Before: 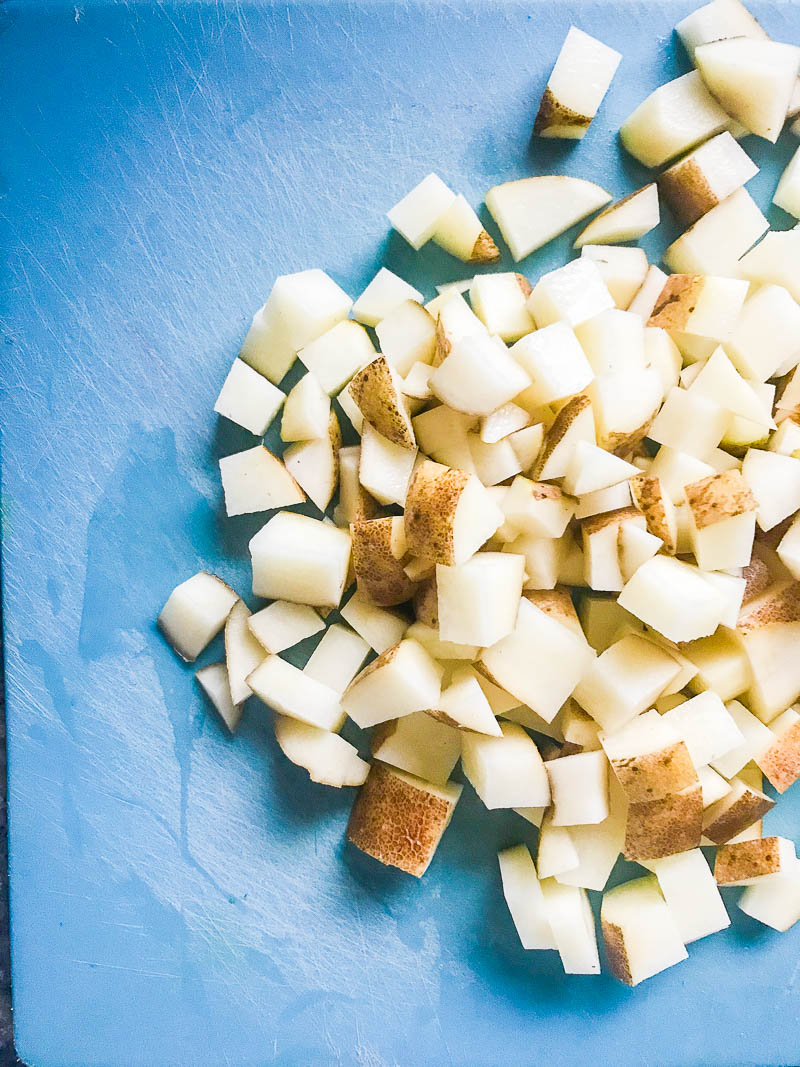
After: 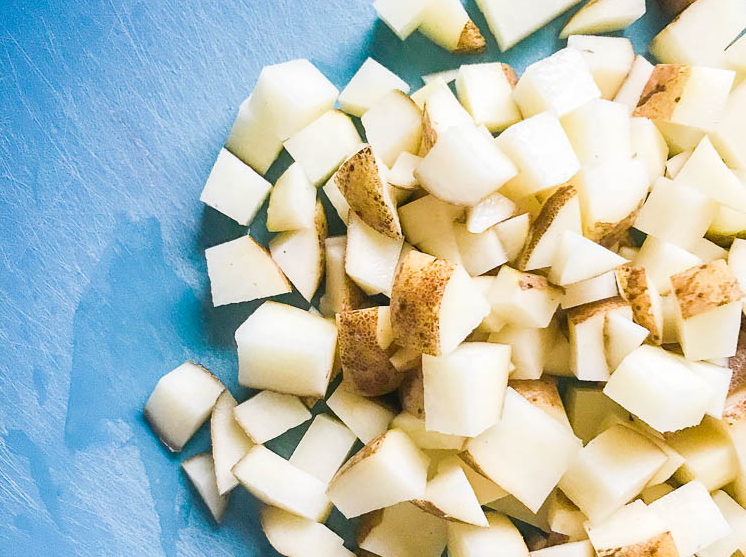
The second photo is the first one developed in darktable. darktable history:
crop: left 1.761%, top 19.718%, right 4.904%, bottom 27.992%
